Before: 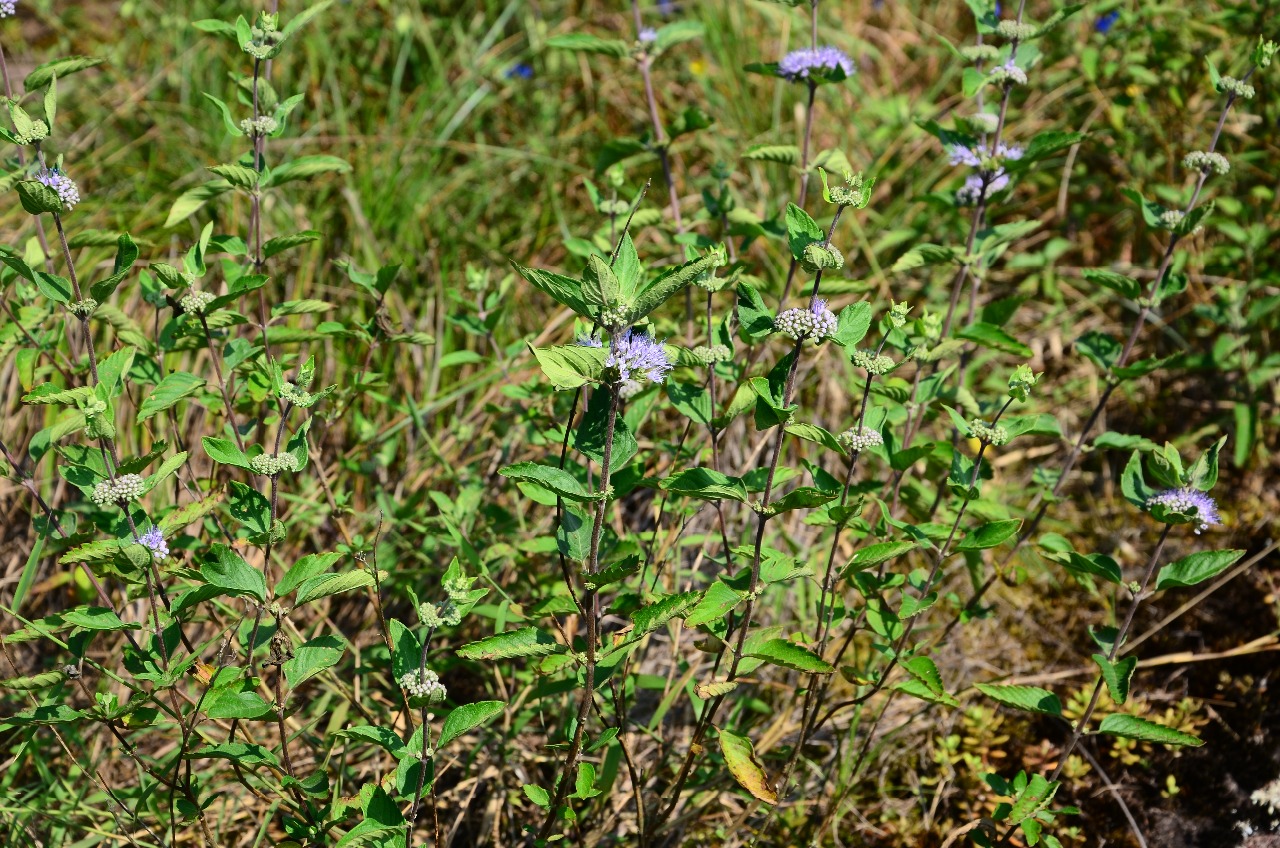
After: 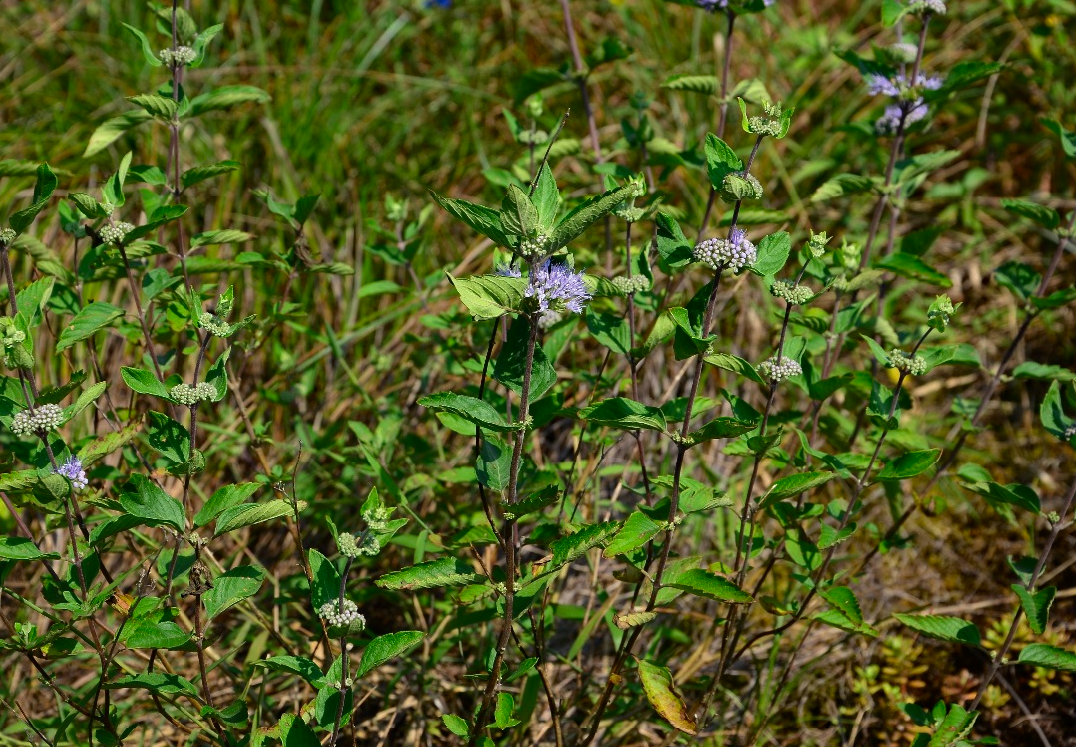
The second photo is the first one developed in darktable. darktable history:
tone curve: curves: ch0 [(0, 0) (0.797, 0.684) (1, 1)], color space Lab, independent channels, preserve colors none
haze removal: strength 0.109, compatibility mode true, adaptive false
crop: left 6.347%, top 8.257%, right 9.545%, bottom 3.577%
